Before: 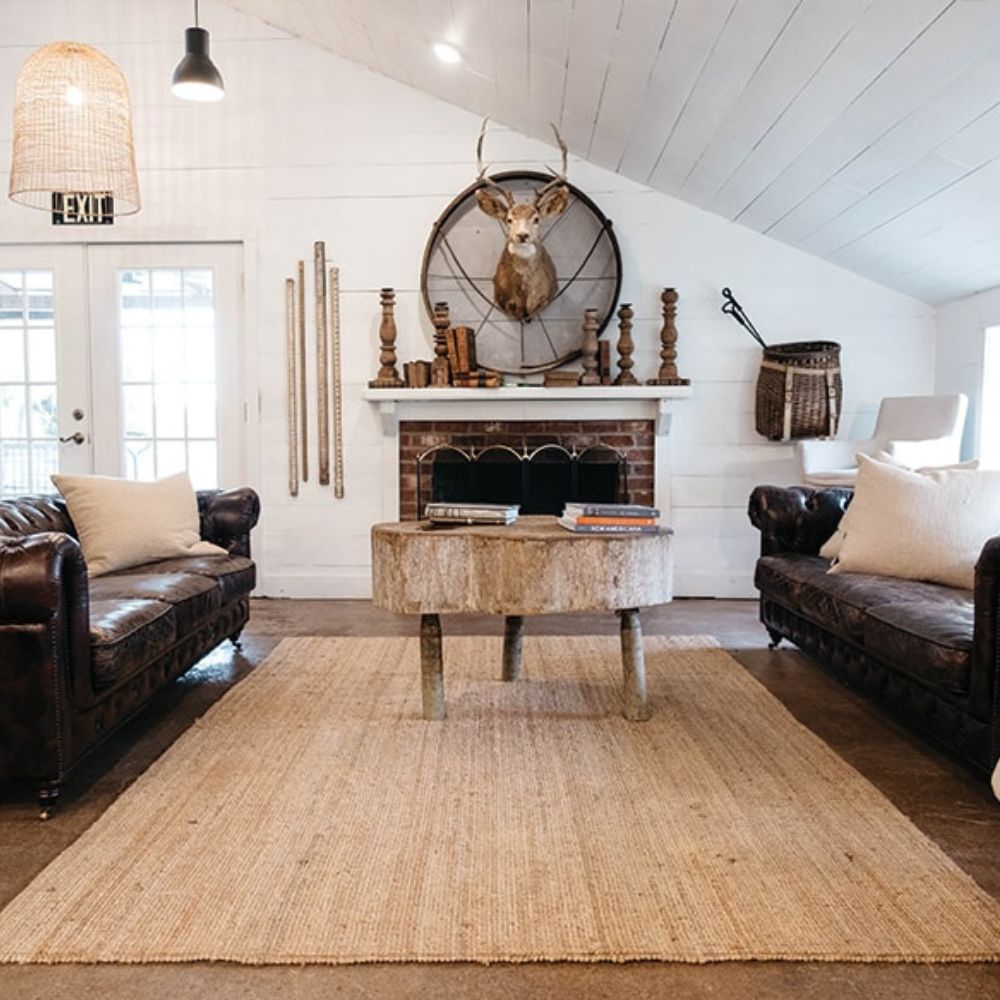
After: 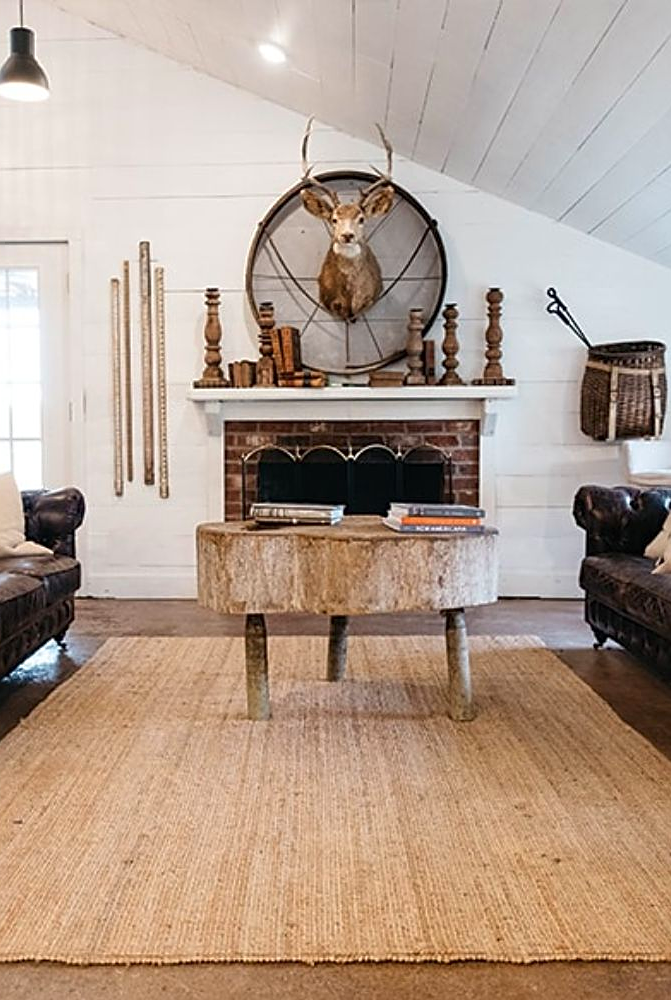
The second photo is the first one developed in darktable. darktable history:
sharpen: on, module defaults
contrast brightness saturation: contrast 0.035, saturation 0.153
crop and rotate: left 17.58%, right 15.27%
